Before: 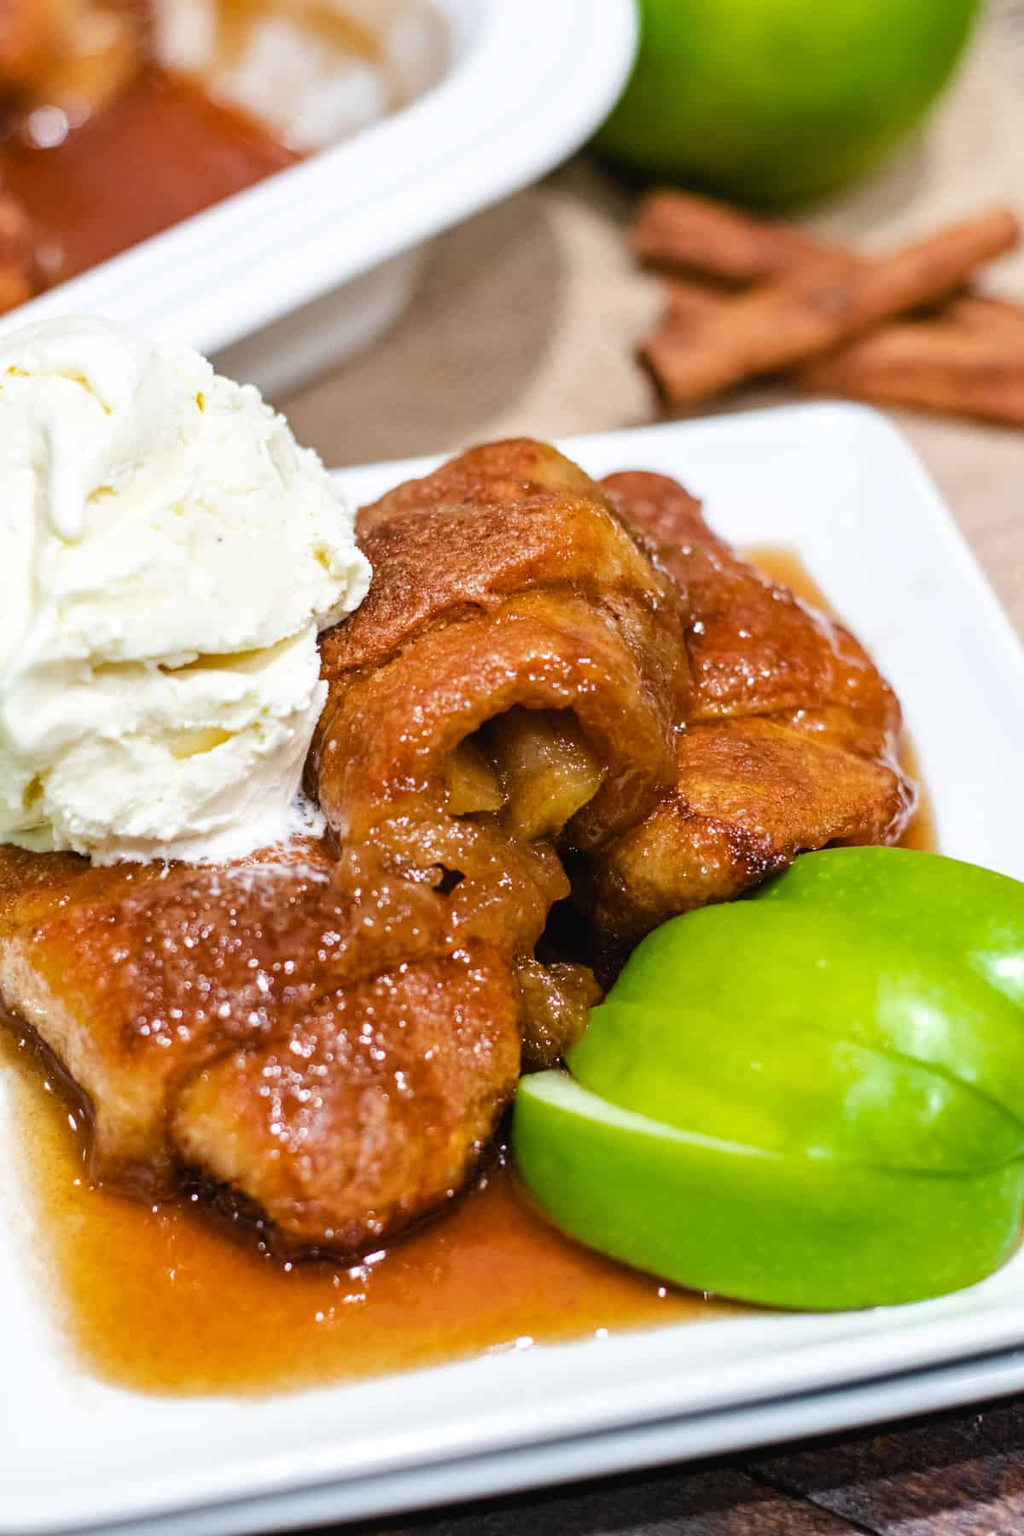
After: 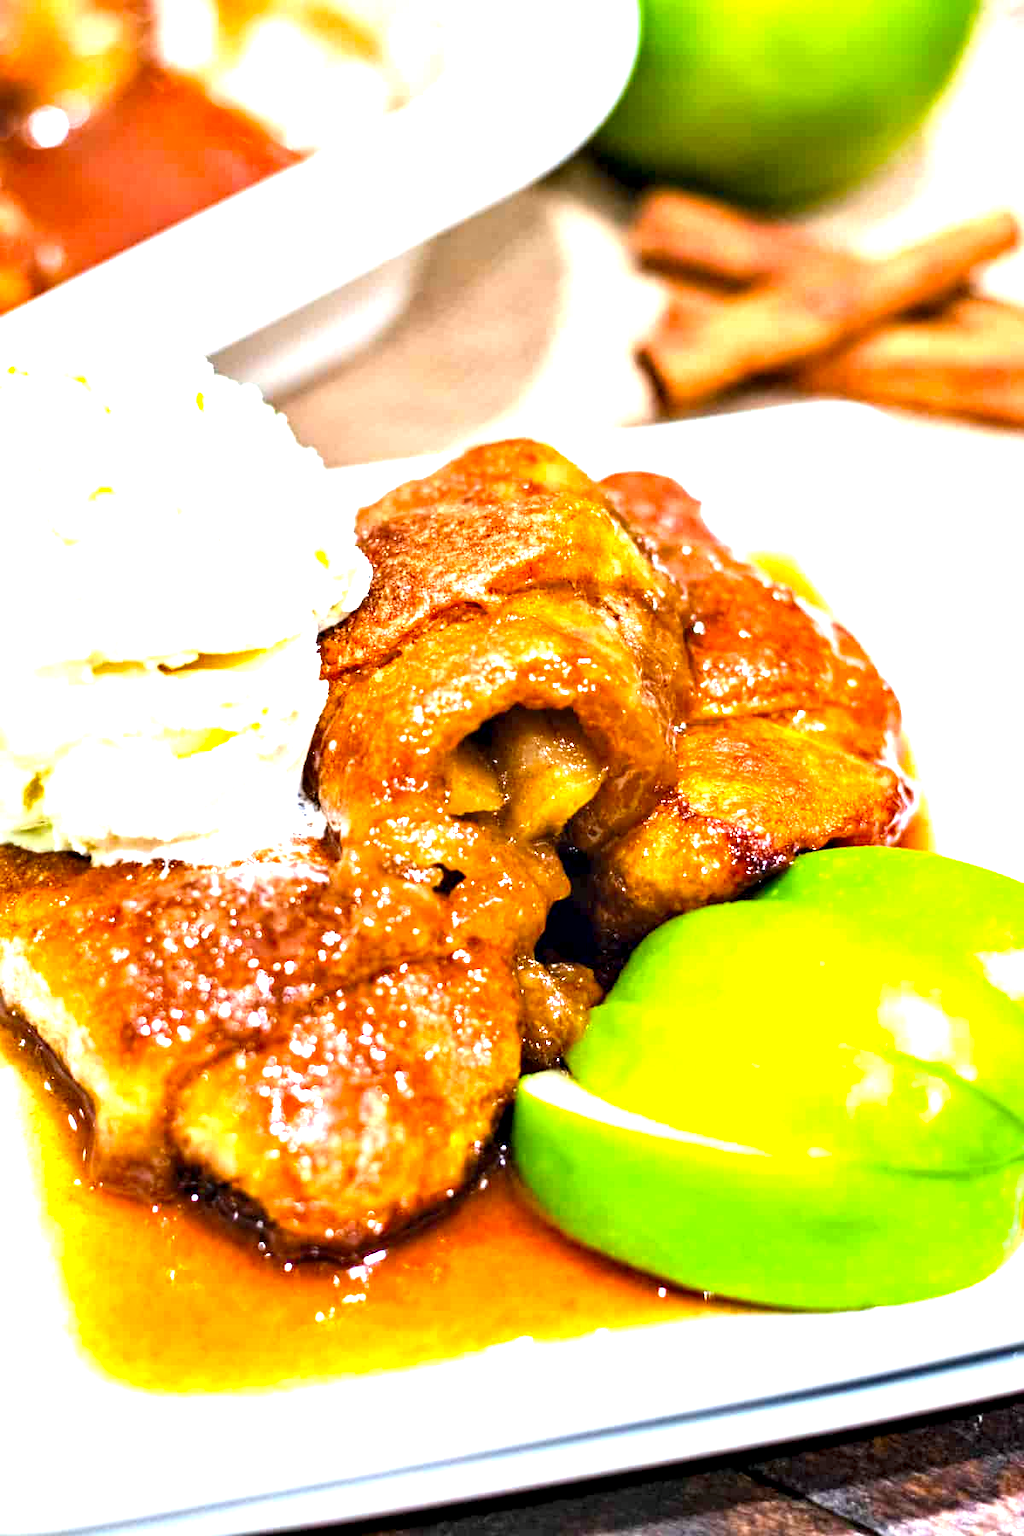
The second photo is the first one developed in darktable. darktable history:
contrast equalizer: octaves 7, y [[0.528, 0.548, 0.563, 0.562, 0.546, 0.526], [0.55 ×6], [0 ×6], [0 ×6], [0 ×6]]
color balance: output saturation 110%
exposure: exposure 1.5 EV, compensate highlight preservation false
